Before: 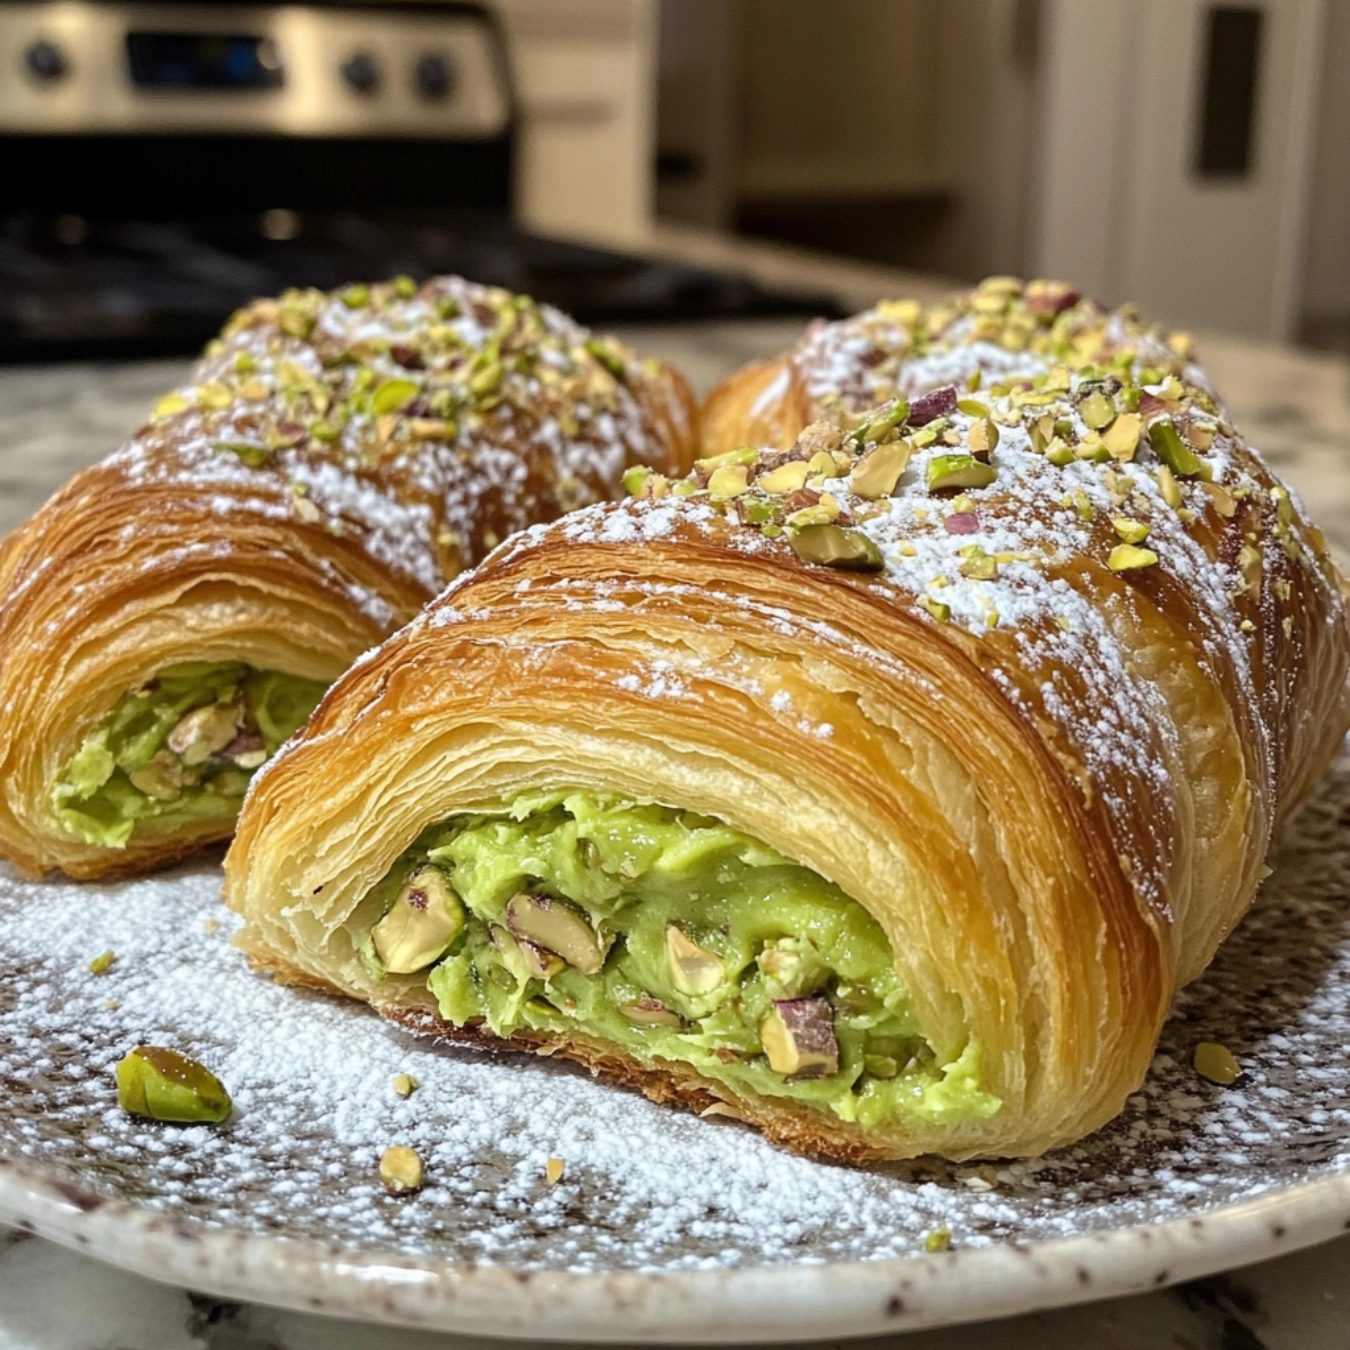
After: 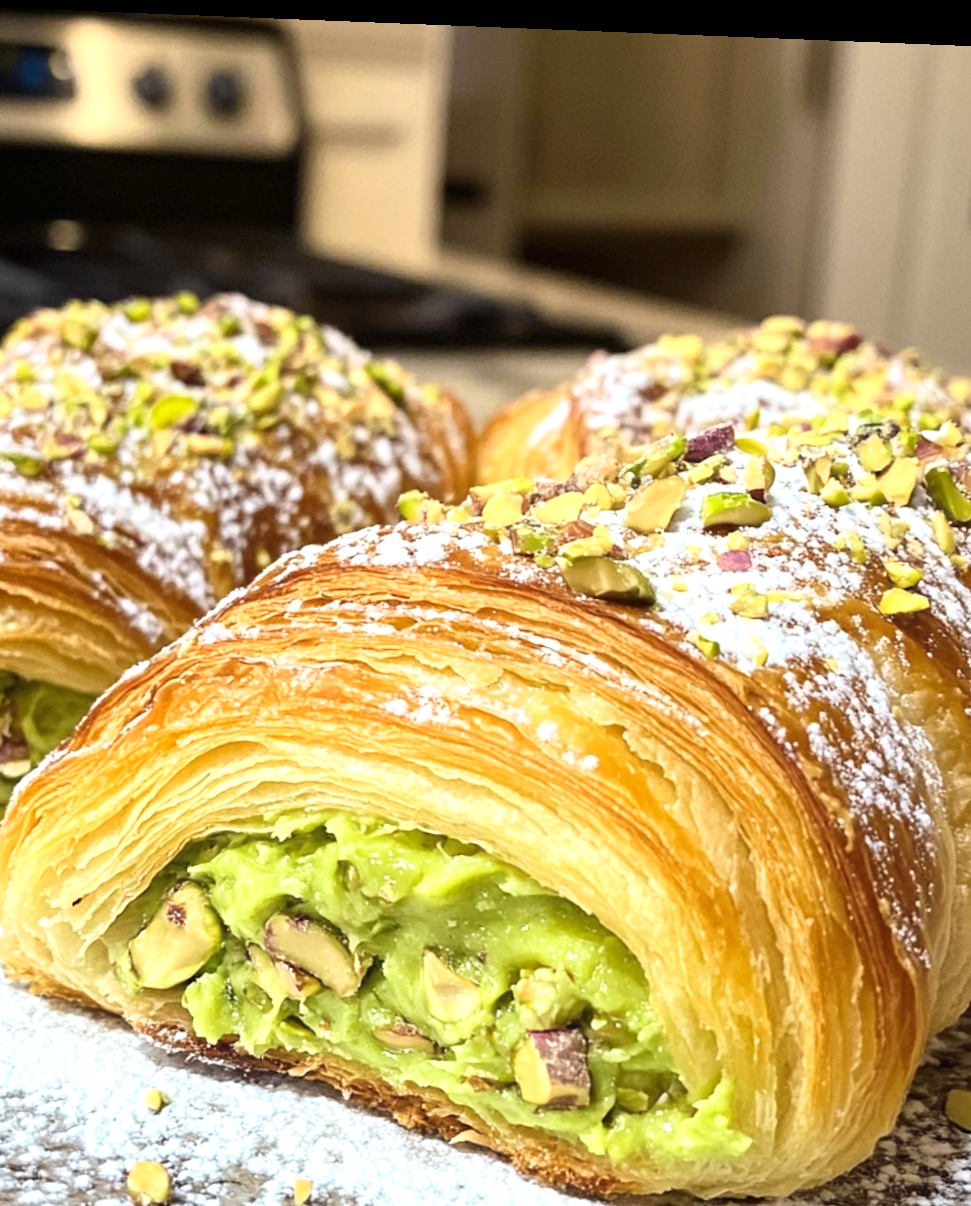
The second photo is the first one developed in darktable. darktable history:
rotate and perspective: rotation 2.27°, automatic cropping off
exposure: black level correction 0, exposure 0.5 EV, compensate highlight preservation false
color correction: highlights b* 3
crop: left 18.479%, right 12.2%, bottom 13.971%
base curve: curves: ch0 [(0, 0) (0.666, 0.806) (1, 1)]
